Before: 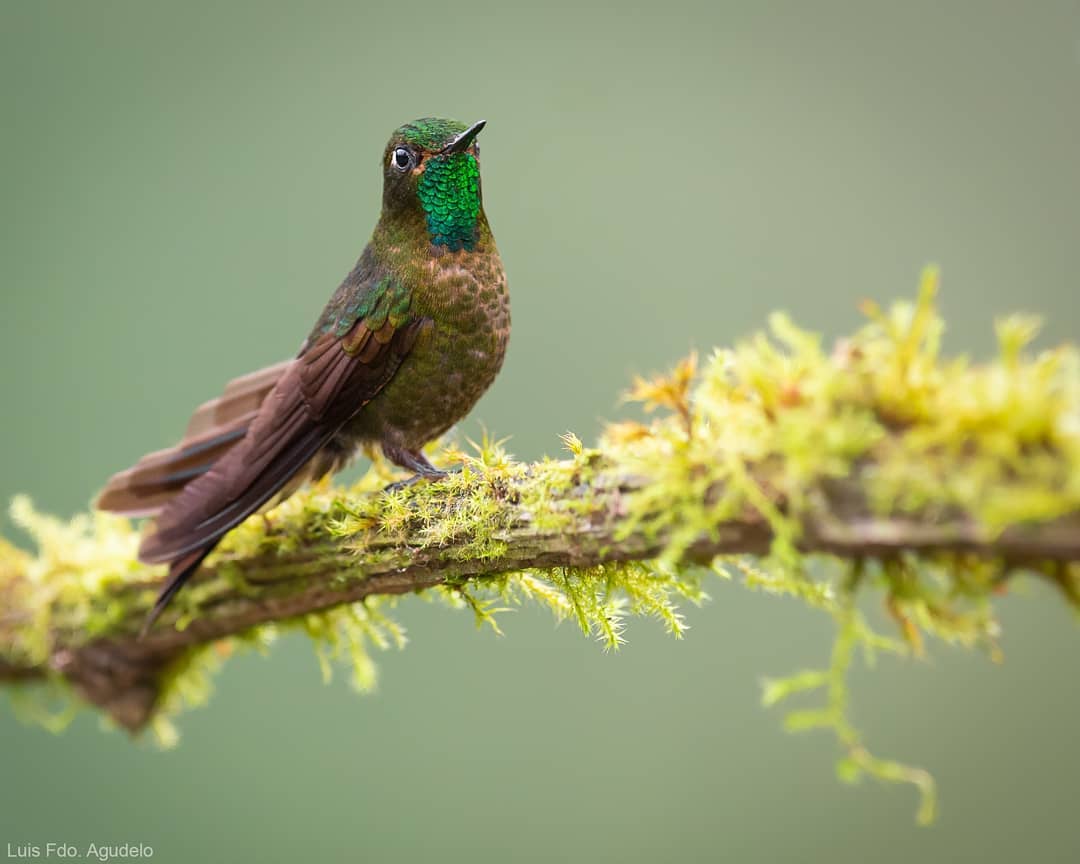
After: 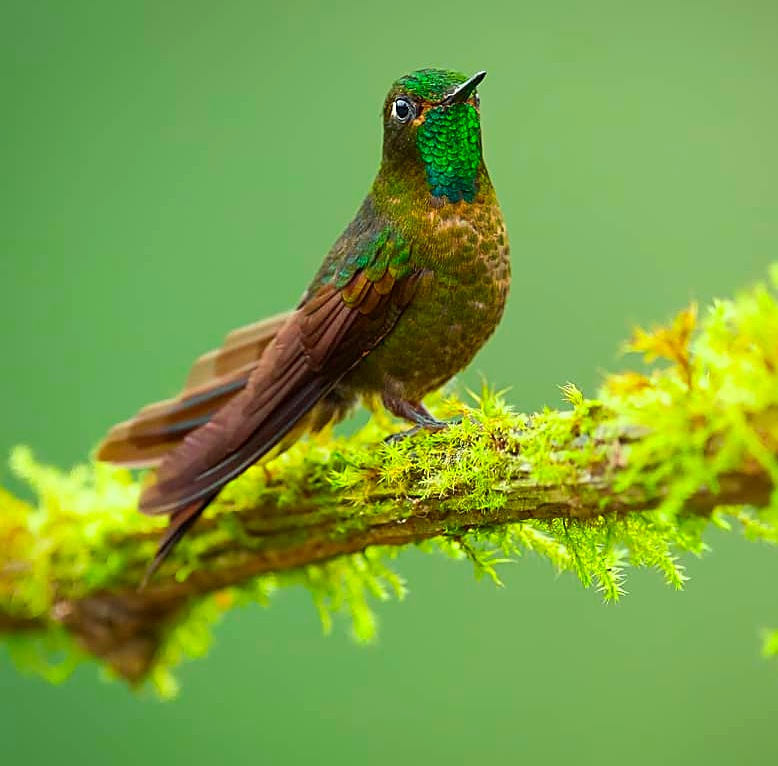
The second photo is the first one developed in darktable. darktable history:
sharpen: on, module defaults
color correction: highlights a* -10.89, highlights b* 9.85, saturation 1.72
crop: top 5.762%, right 27.876%, bottom 5.575%
